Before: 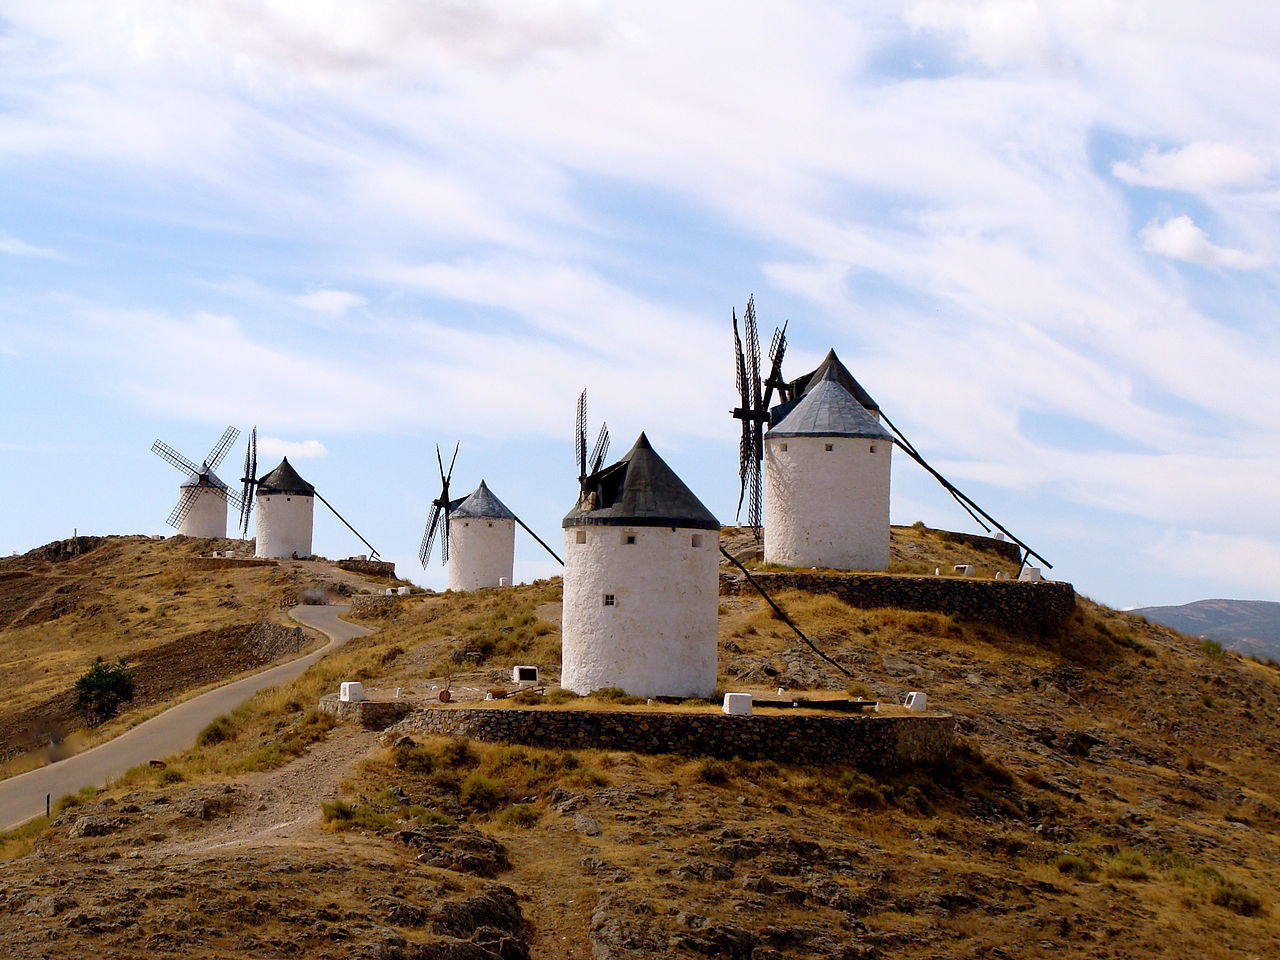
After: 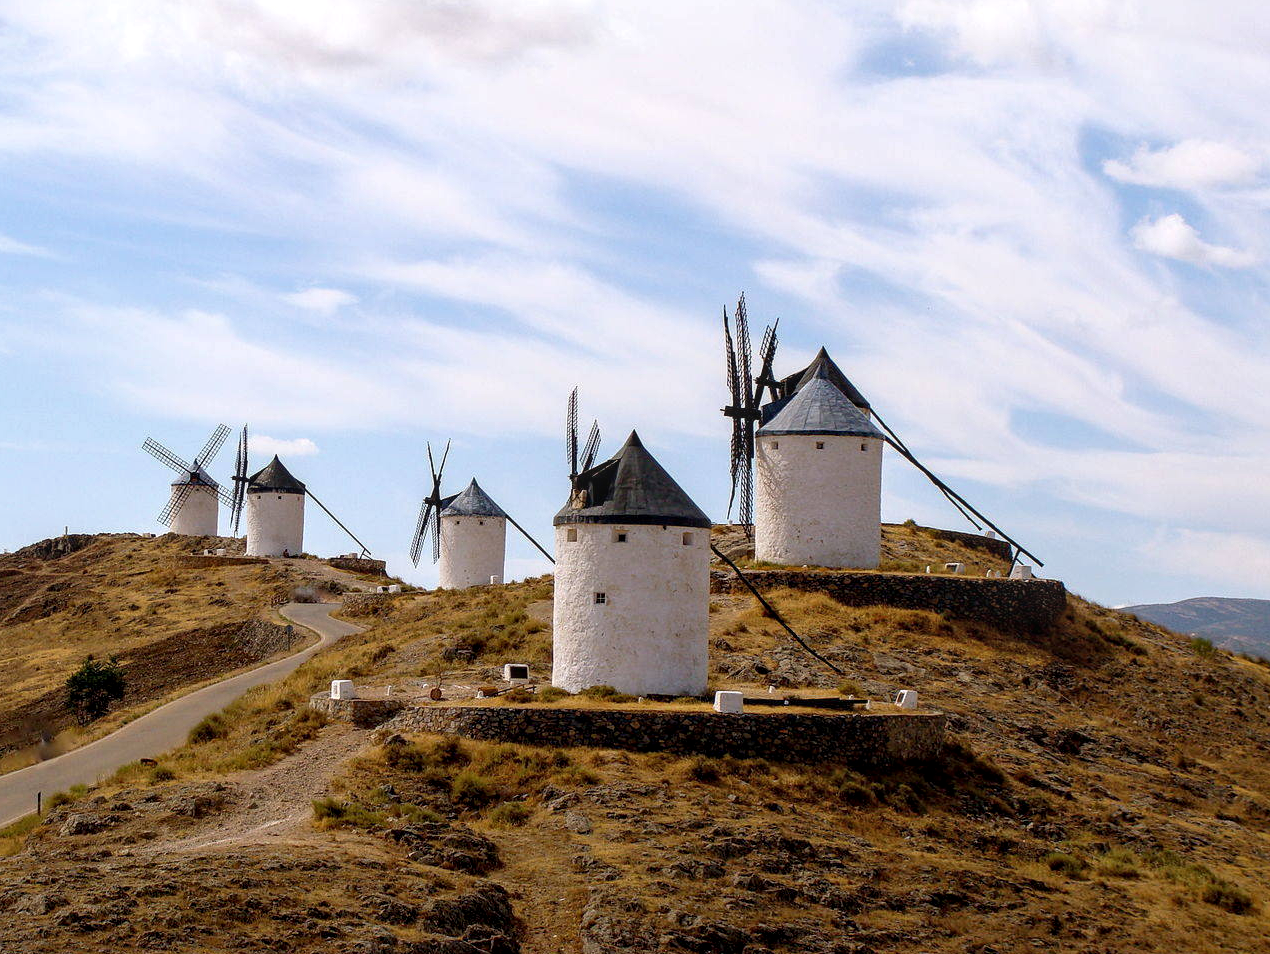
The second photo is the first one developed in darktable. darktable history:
crop and rotate: left 0.754%, top 0.235%, bottom 0.338%
local contrast: on, module defaults
